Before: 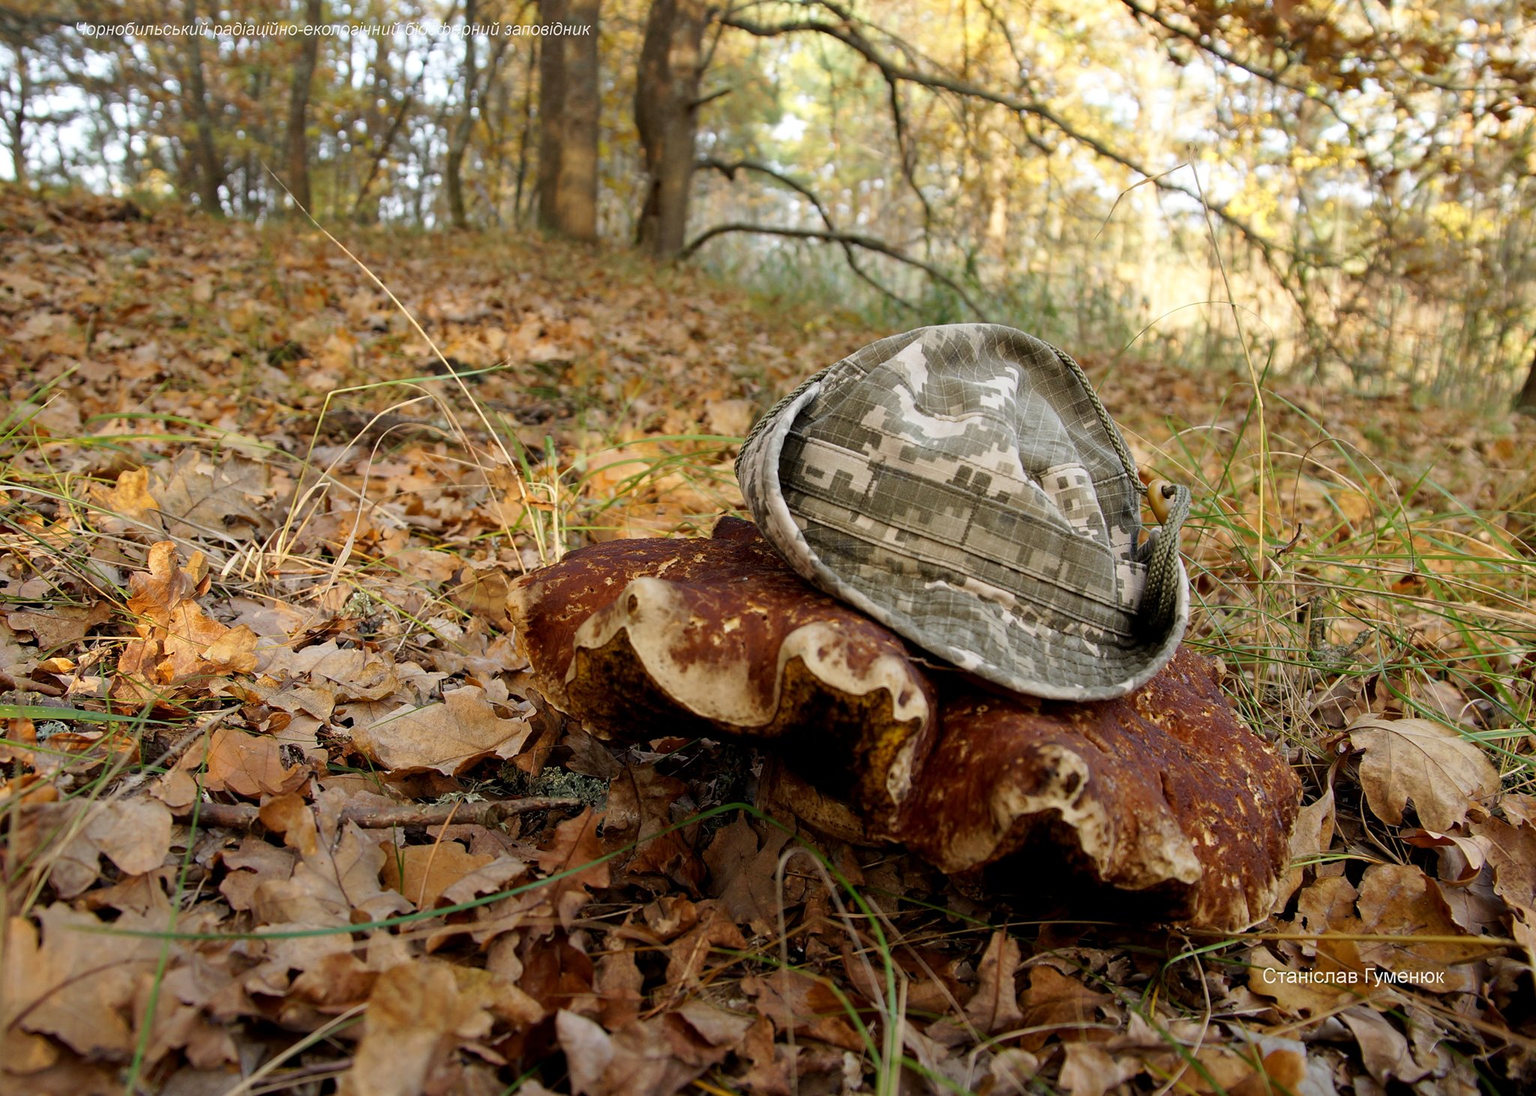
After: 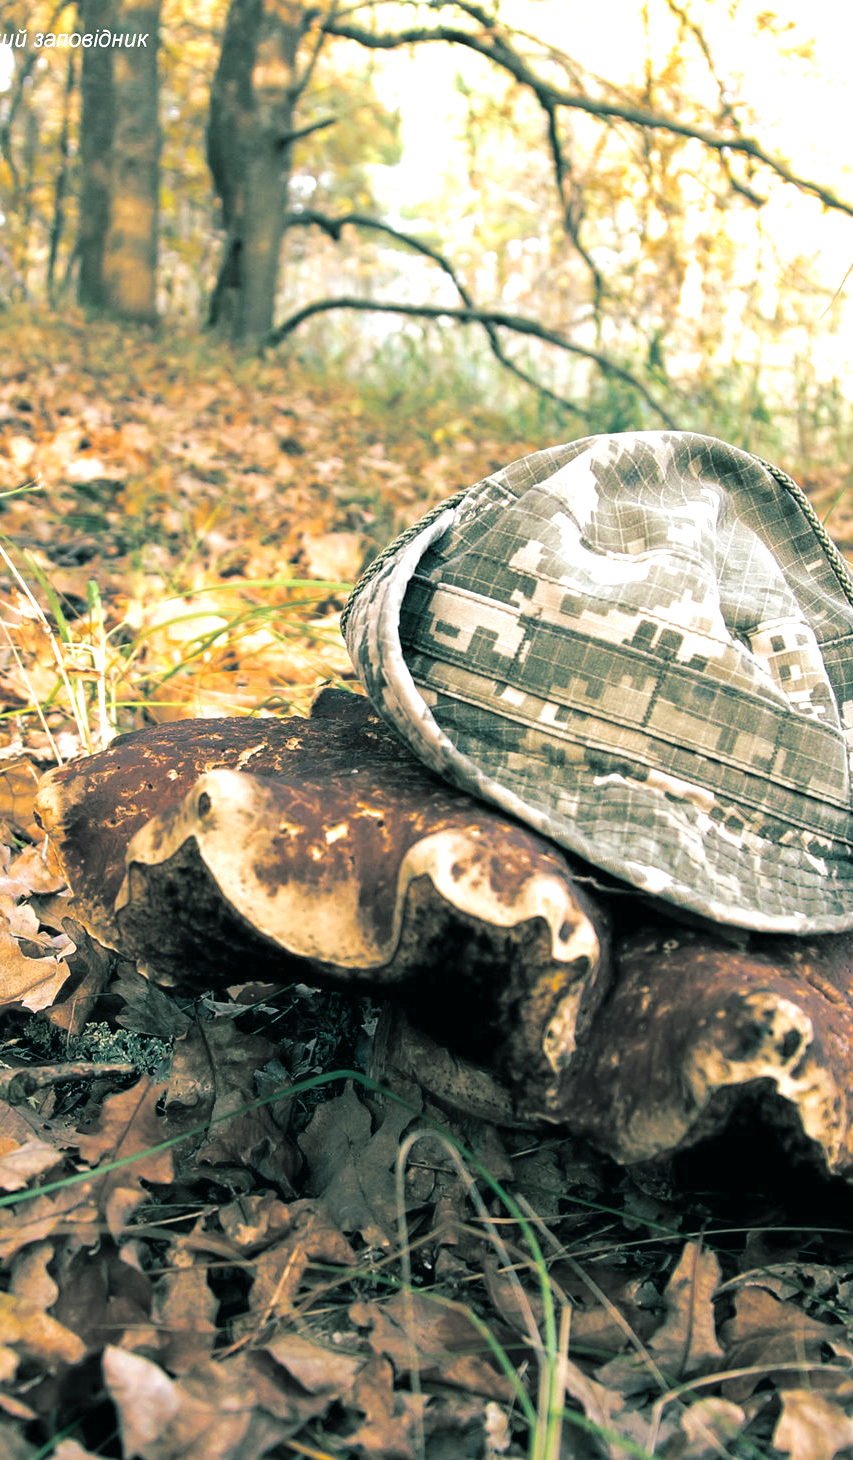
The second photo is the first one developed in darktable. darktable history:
exposure: black level correction 0, exposure 1.2 EV, compensate exposure bias true, compensate highlight preservation false
split-toning: shadows › hue 183.6°, shadows › saturation 0.52, highlights › hue 0°, highlights › saturation 0
crop: left 31.229%, right 27.105%
